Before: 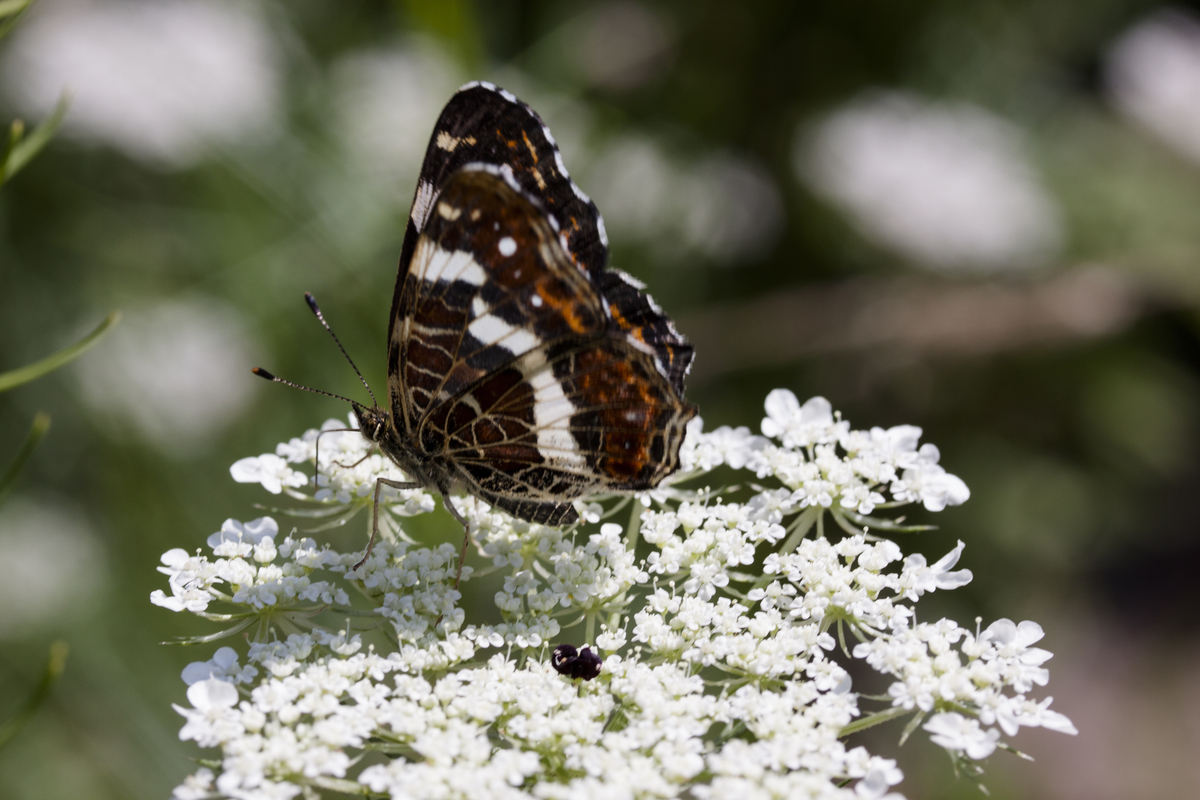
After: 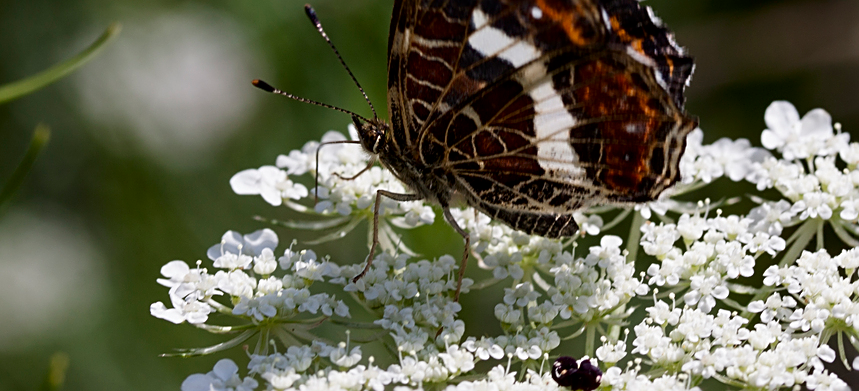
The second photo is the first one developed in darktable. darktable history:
sharpen: on, module defaults
crop: top 36.028%, right 28.364%, bottom 15.051%
contrast brightness saturation: brightness -0.089
